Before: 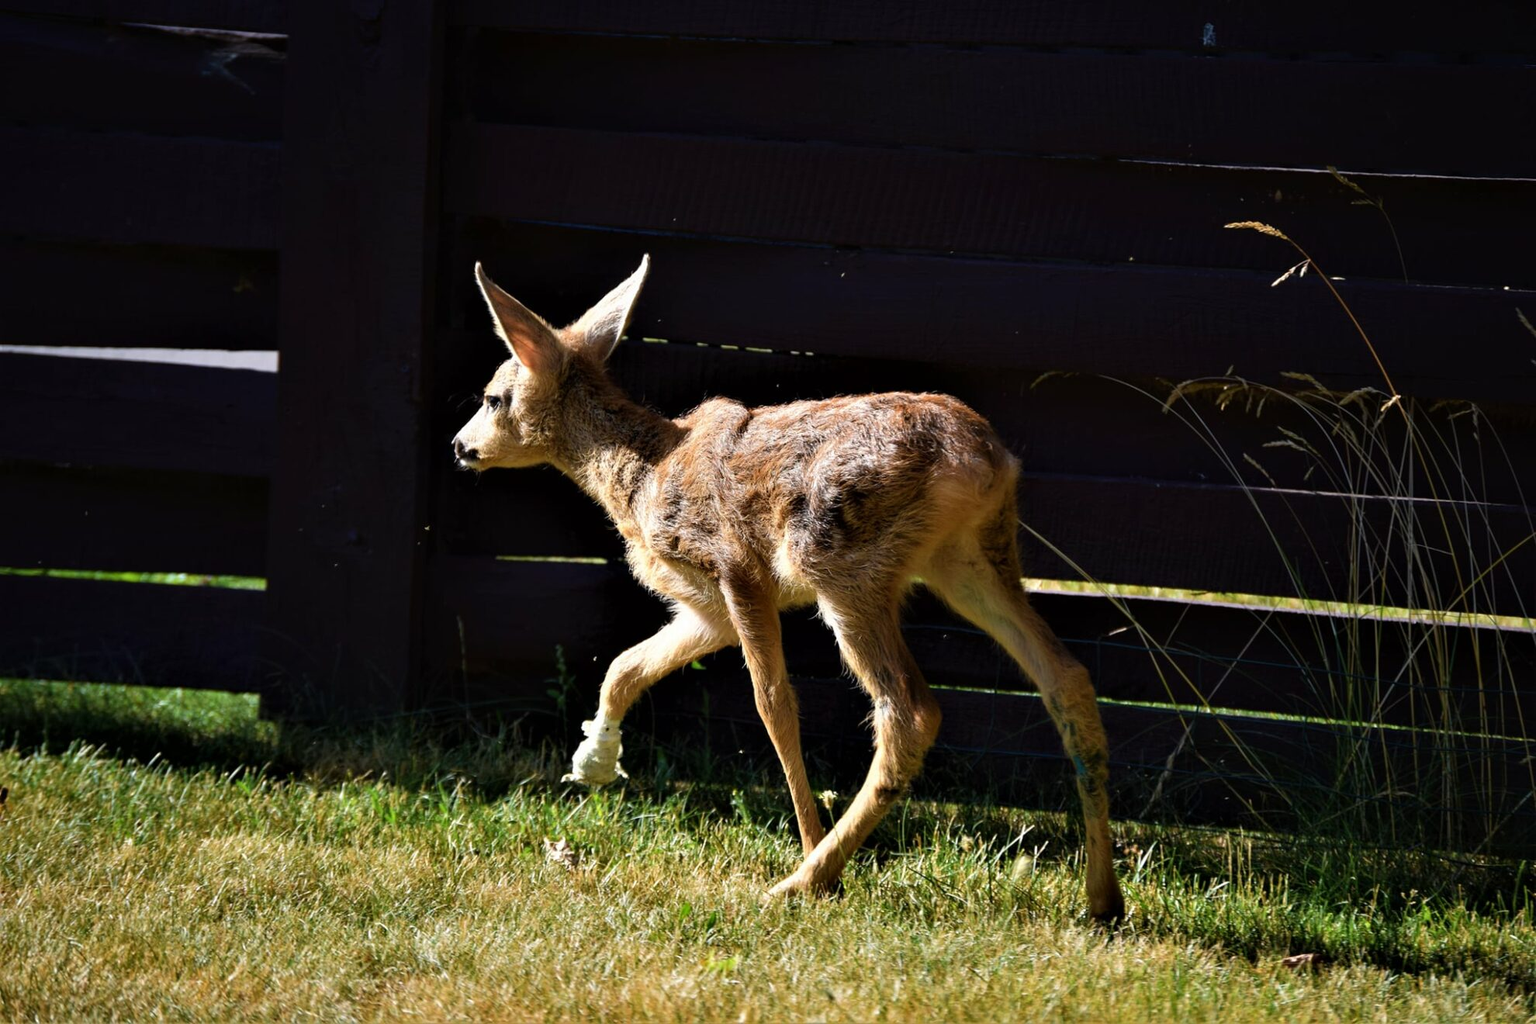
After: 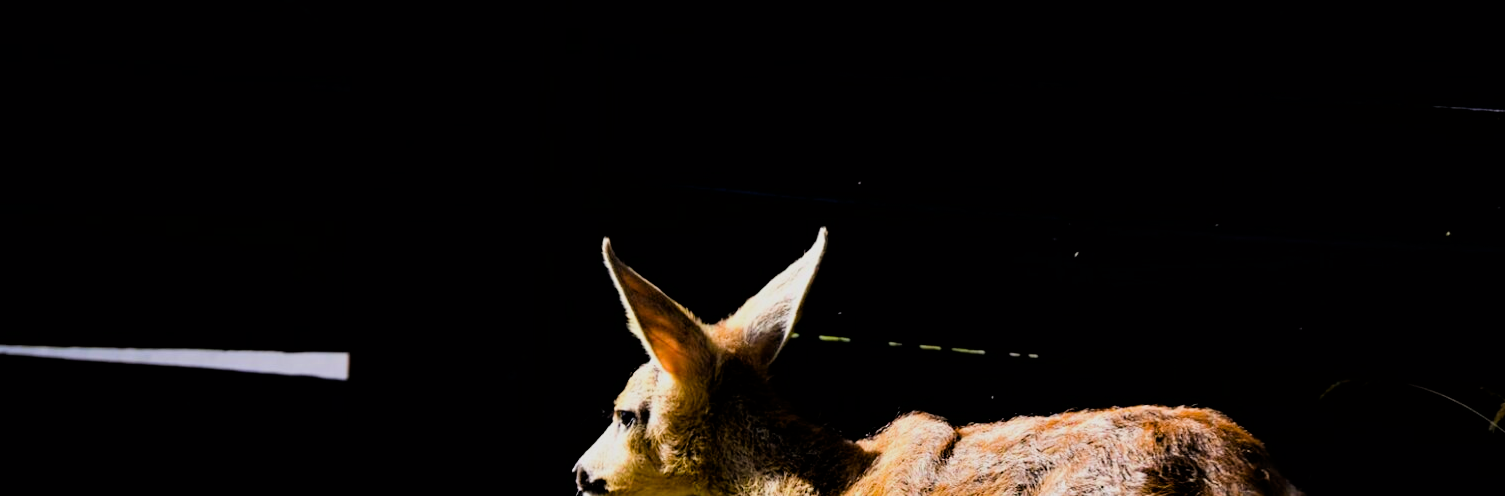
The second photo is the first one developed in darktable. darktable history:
color balance rgb: perceptual saturation grading › global saturation 18.196%, global vibrance 42.631%
filmic rgb: black relative exposure -5.07 EV, white relative exposure 3.96 EV, threshold 3.02 EV, hardness 2.89, contrast 1.298, enable highlight reconstruction true
crop: left 0.535%, top 7.639%, right 23.288%, bottom 54.774%
